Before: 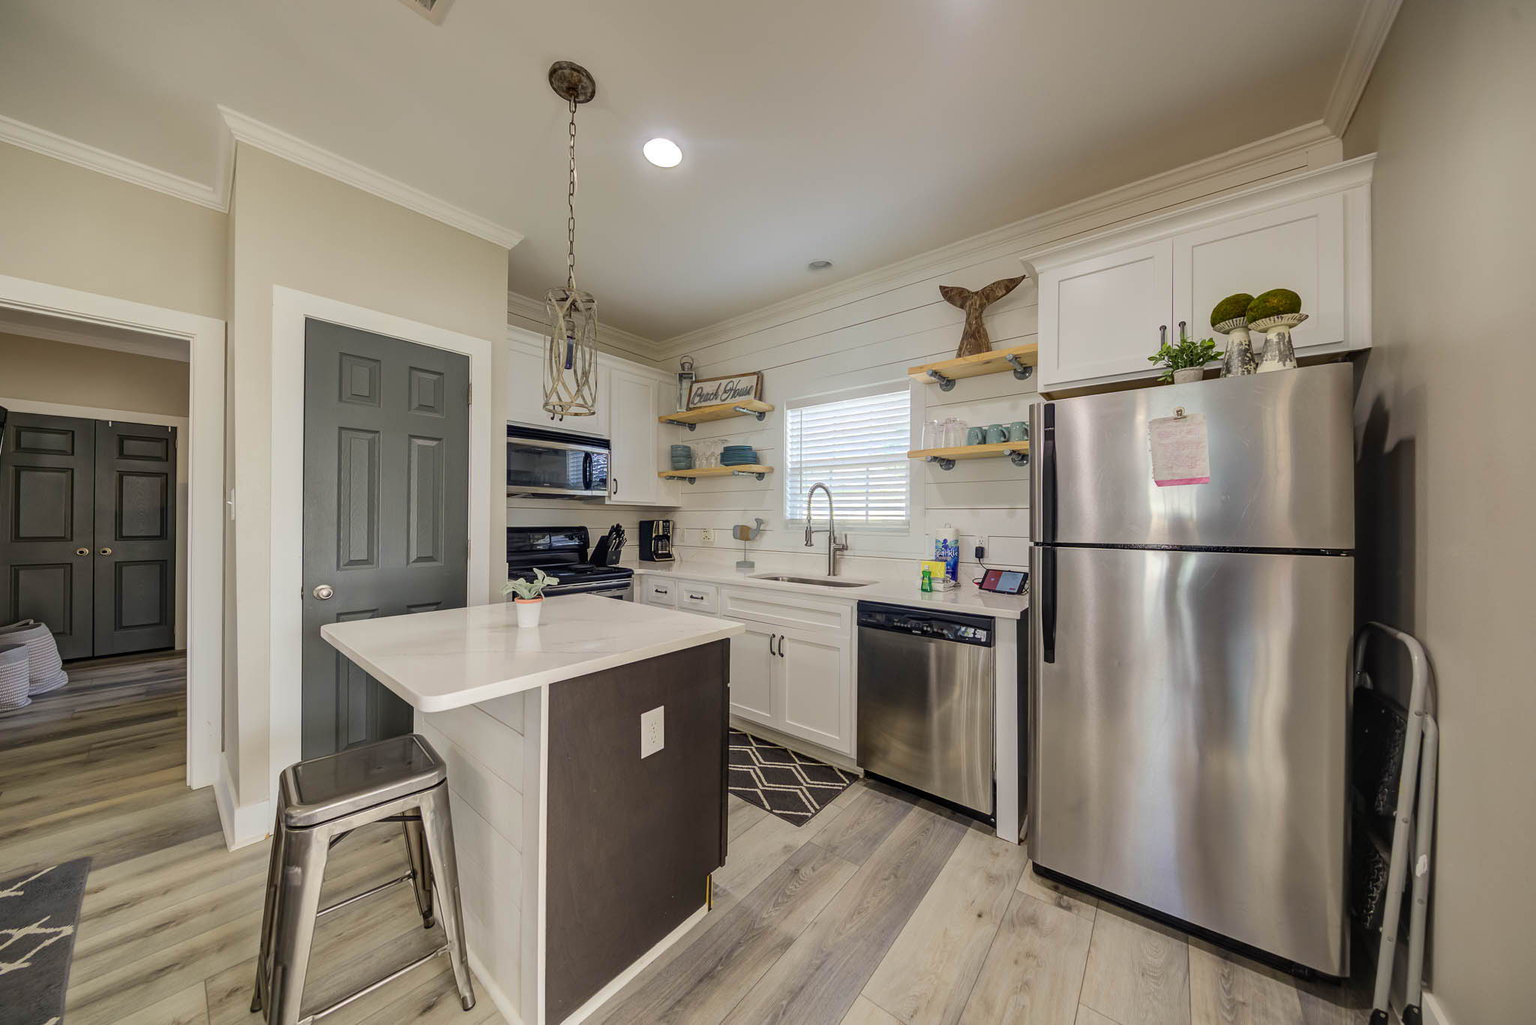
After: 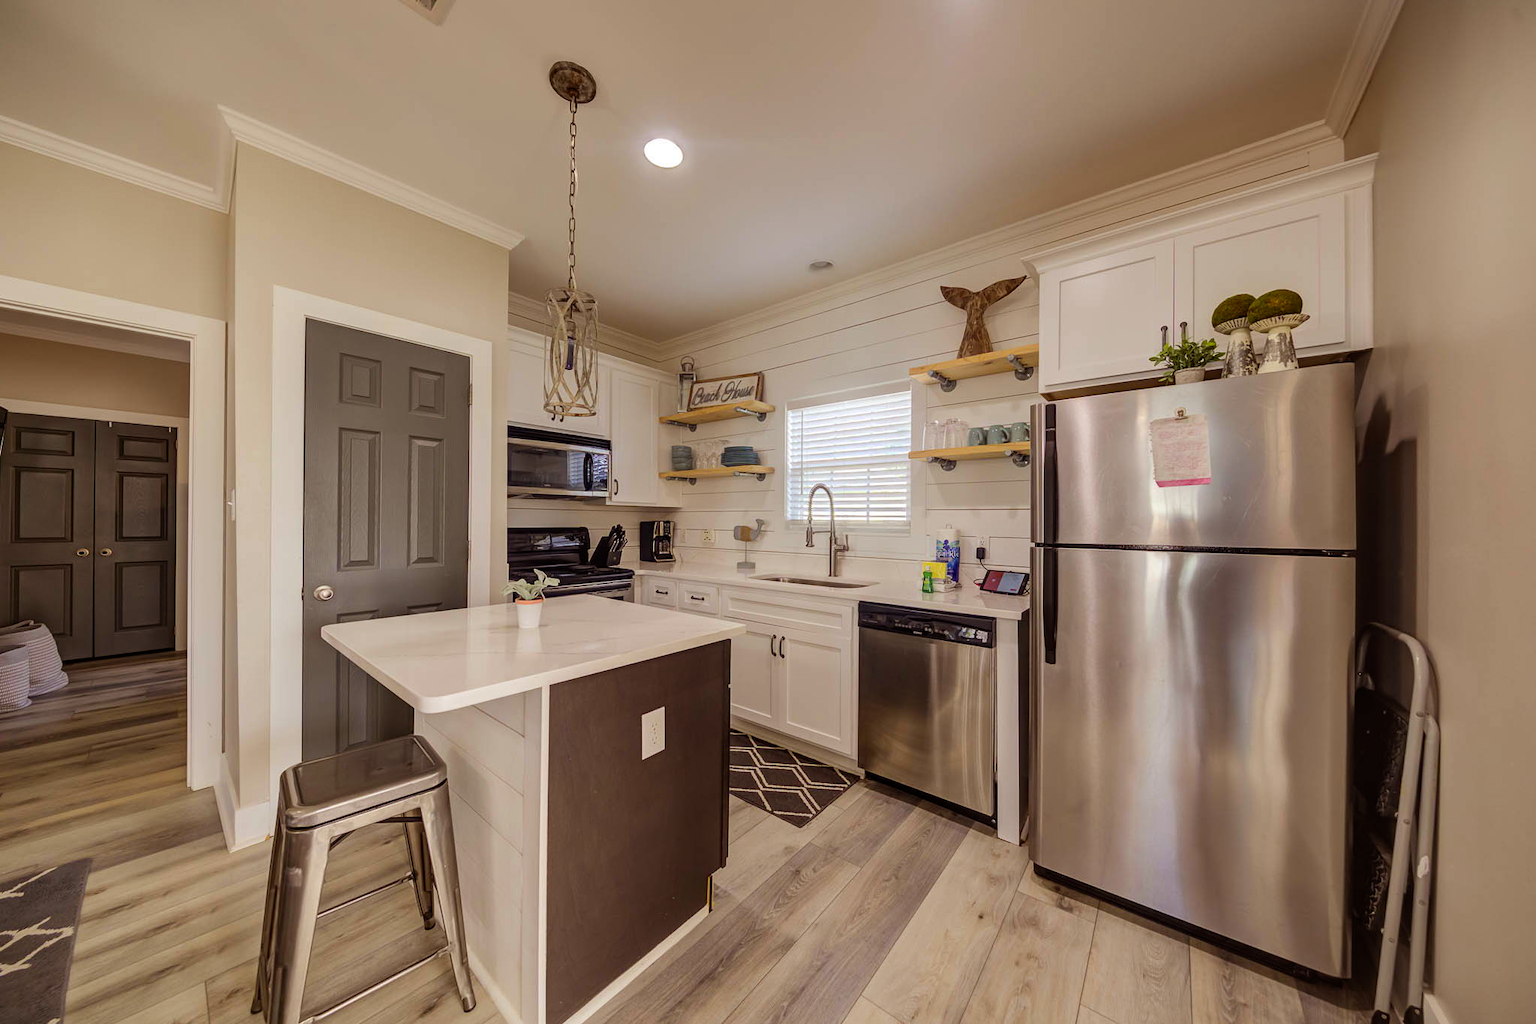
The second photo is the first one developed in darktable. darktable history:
crop: top 0.05%, bottom 0.098%
rgb levels: mode RGB, independent channels, levels [[0, 0.5, 1], [0, 0.521, 1], [0, 0.536, 1]]
